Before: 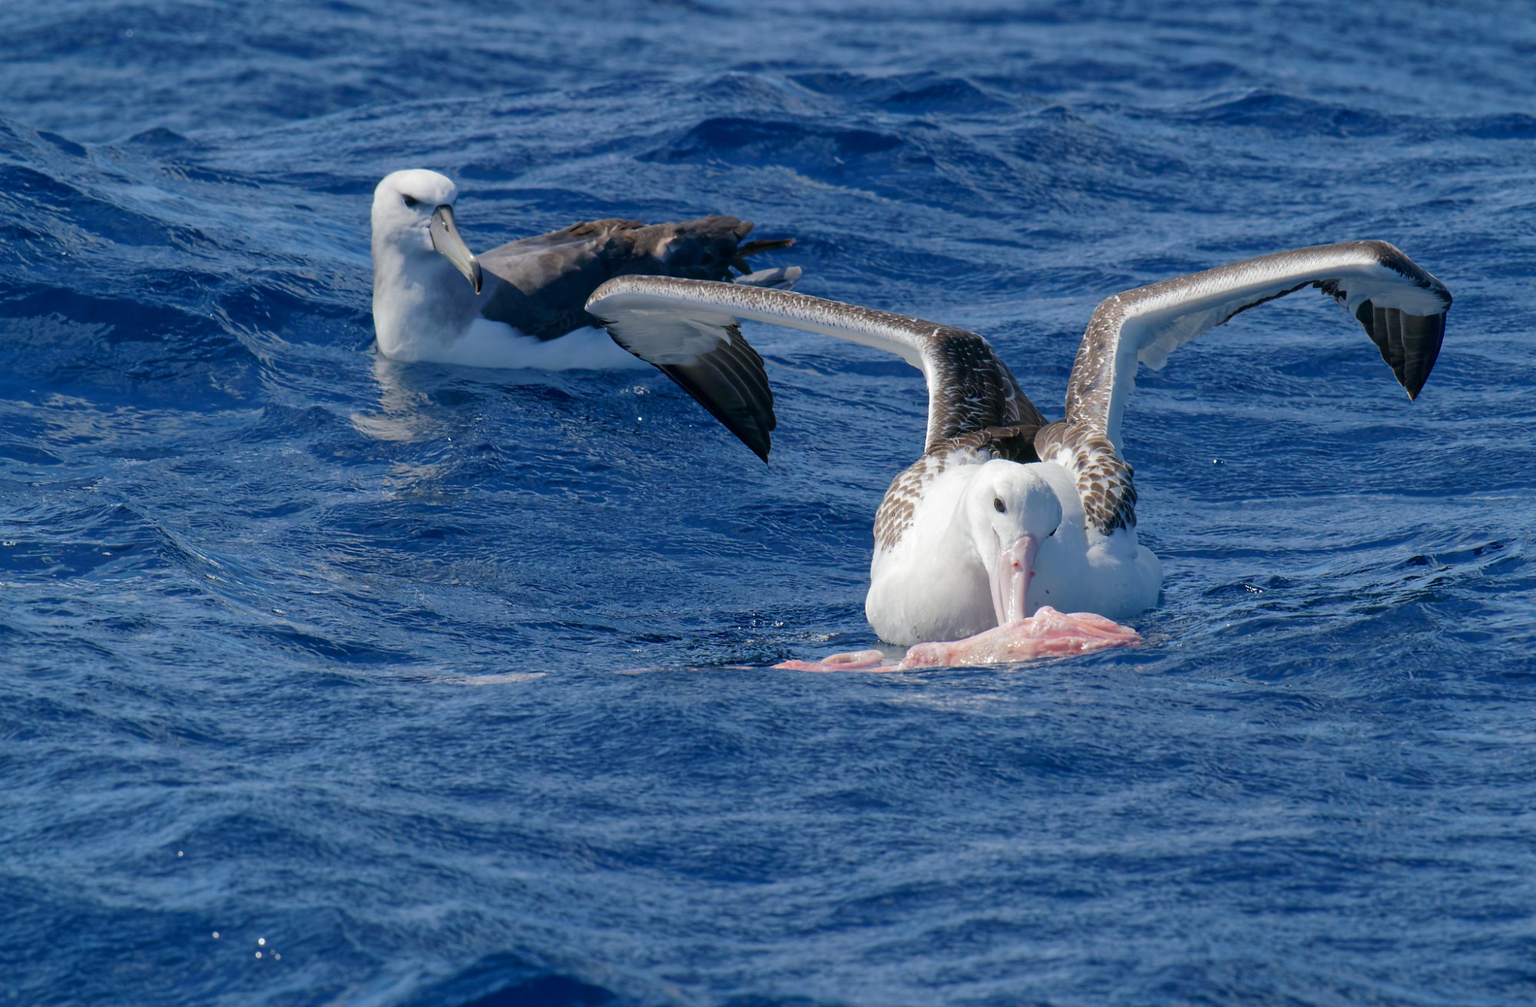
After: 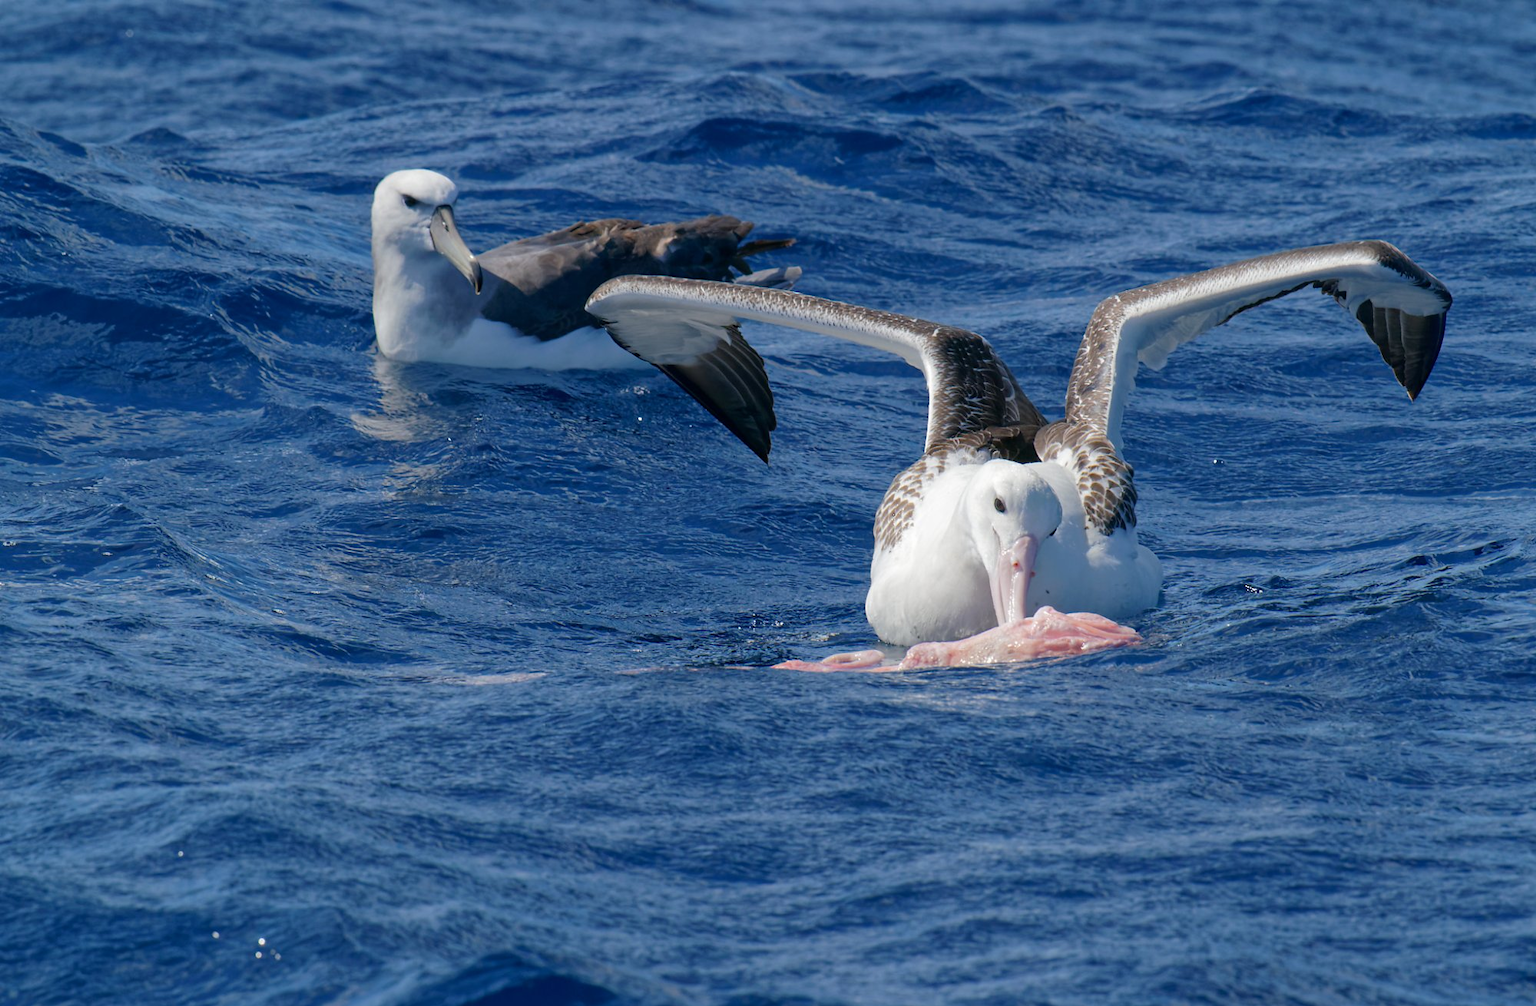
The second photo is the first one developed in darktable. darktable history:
color calibration: gray › normalize channels true, illuminant same as pipeline (D50), adaptation XYZ, x 0.346, y 0.357, temperature 5009.71 K, gamut compression 0.024
